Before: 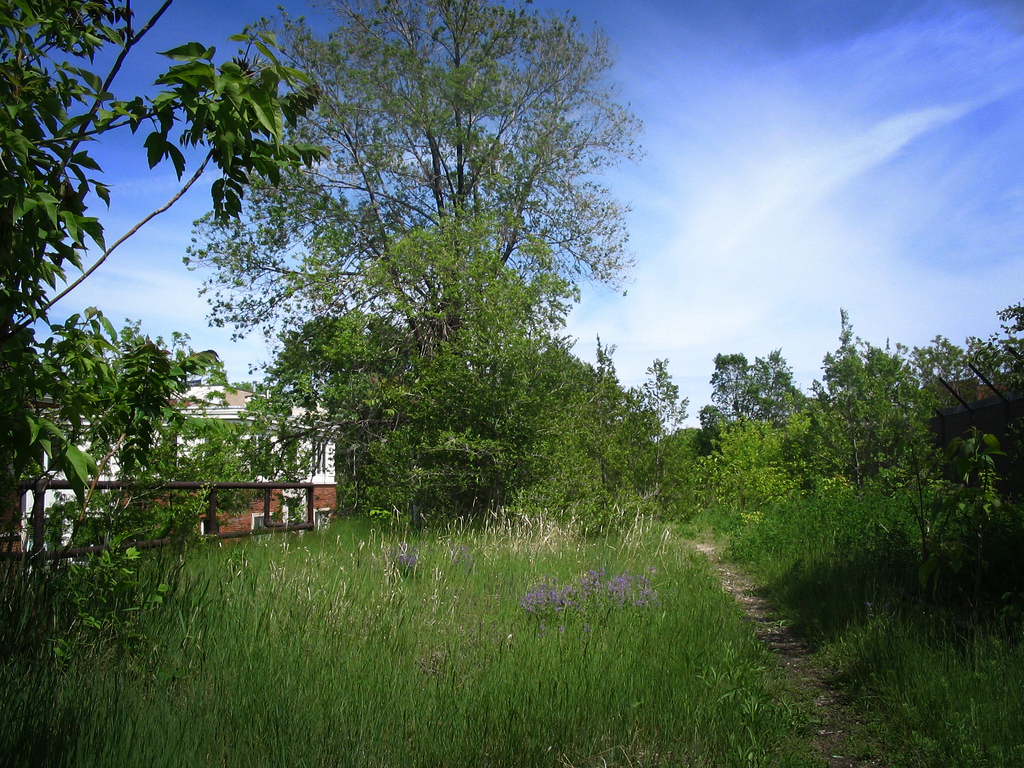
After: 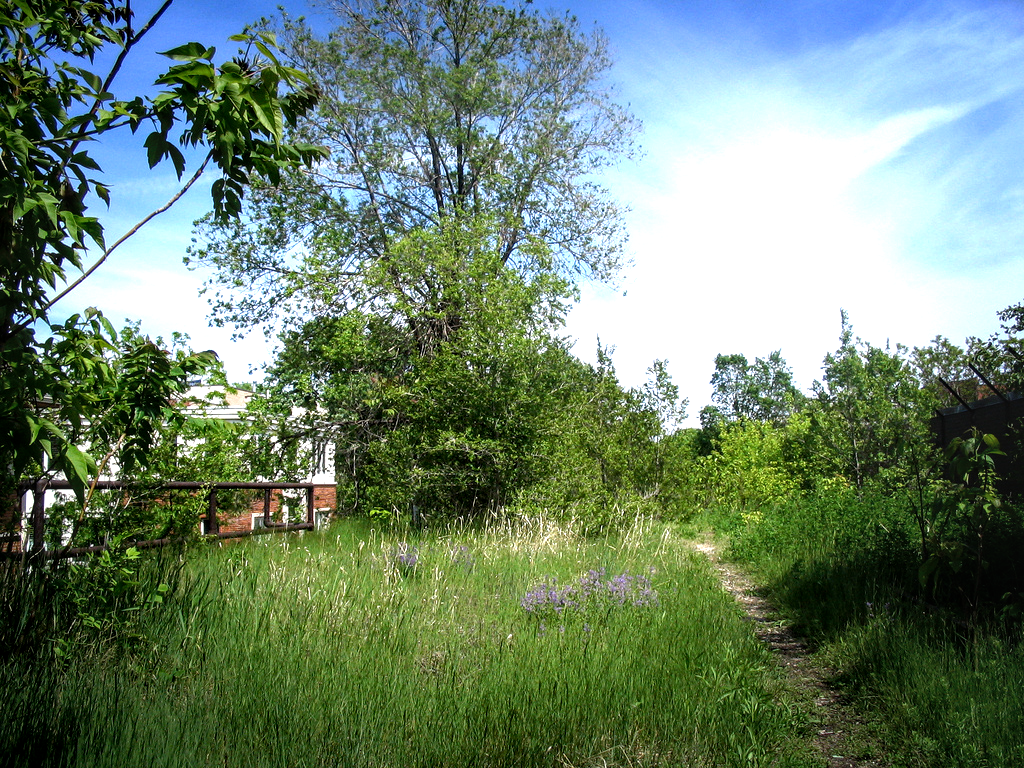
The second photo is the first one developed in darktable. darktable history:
tone equalizer: -8 EV -0.383 EV, -7 EV -0.424 EV, -6 EV -0.323 EV, -5 EV -0.183 EV, -3 EV 0.194 EV, -2 EV 0.314 EV, -1 EV 0.389 EV, +0 EV 0.413 EV
local contrast: detail 130%
exposure: black level correction 0.001, exposure 0.499 EV, compensate exposure bias true, compensate highlight preservation false
